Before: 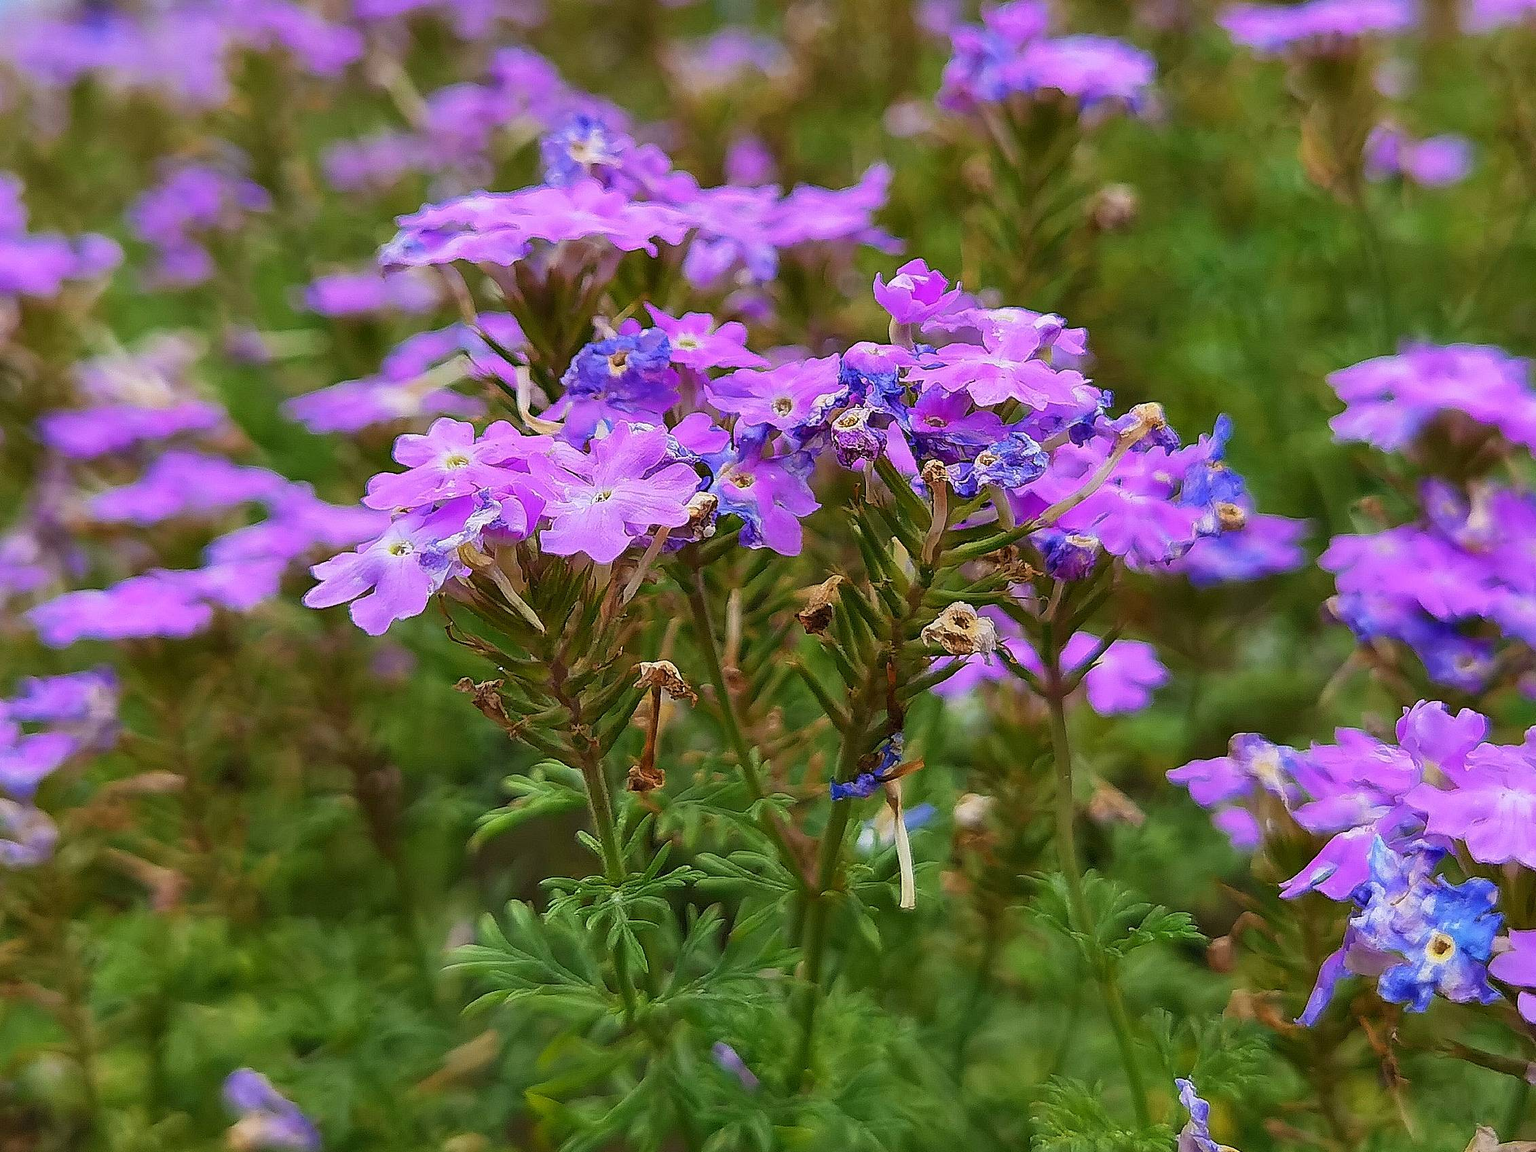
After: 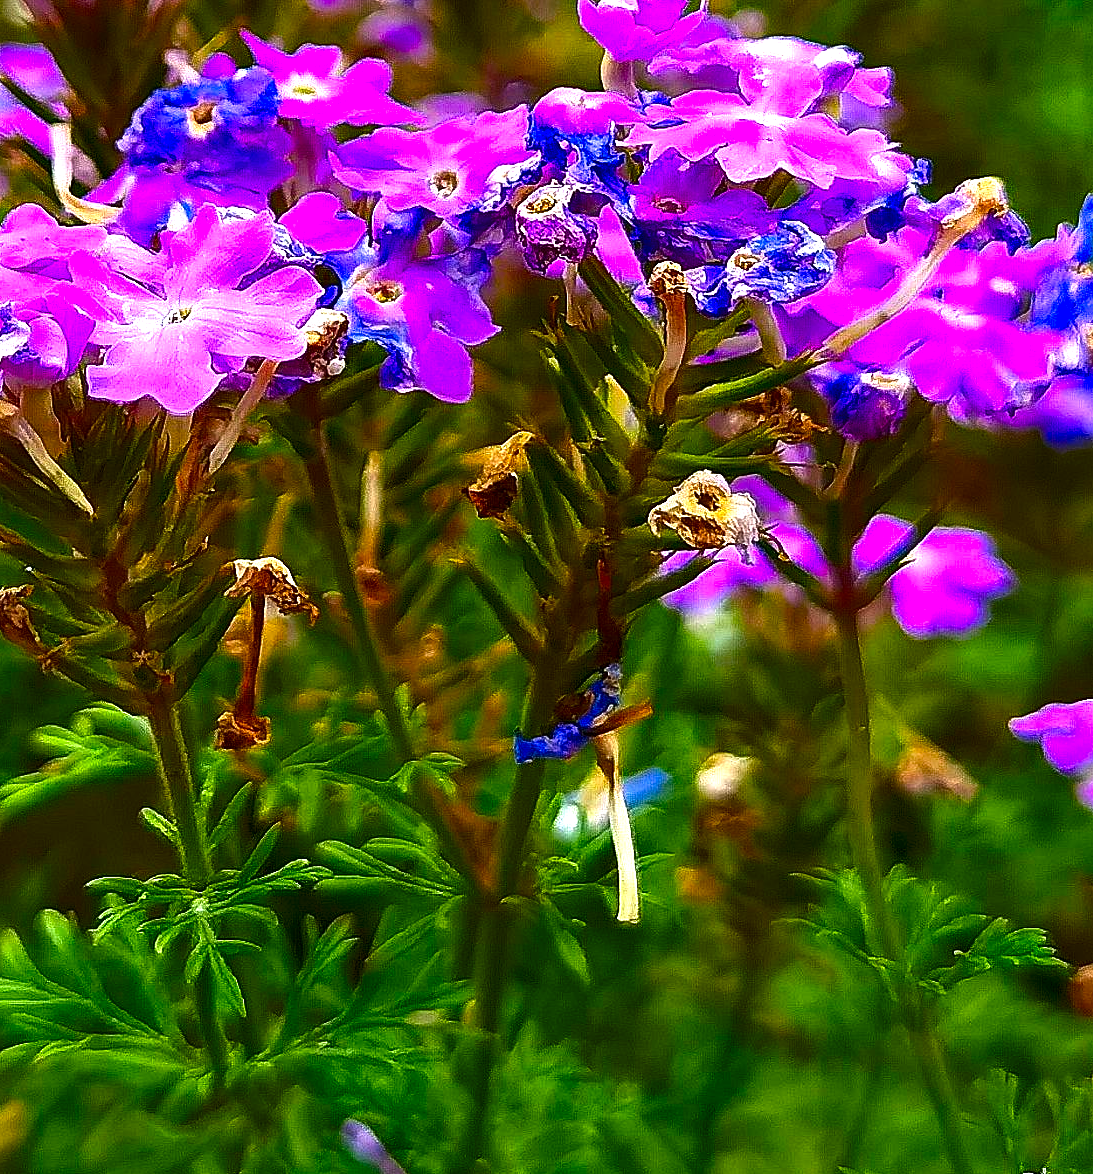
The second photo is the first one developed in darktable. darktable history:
color balance rgb: perceptual saturation grading › global saturation 30.787%, perceptual brilliance grading › global brilliance 29.64%, global vibrance 20%
crop: left 31.355%, top 24.547%, right 20.316%, bottom 6.256%
contrast brightness saturation: contrast 0.104, brightness -0.267, saturation 0.141
